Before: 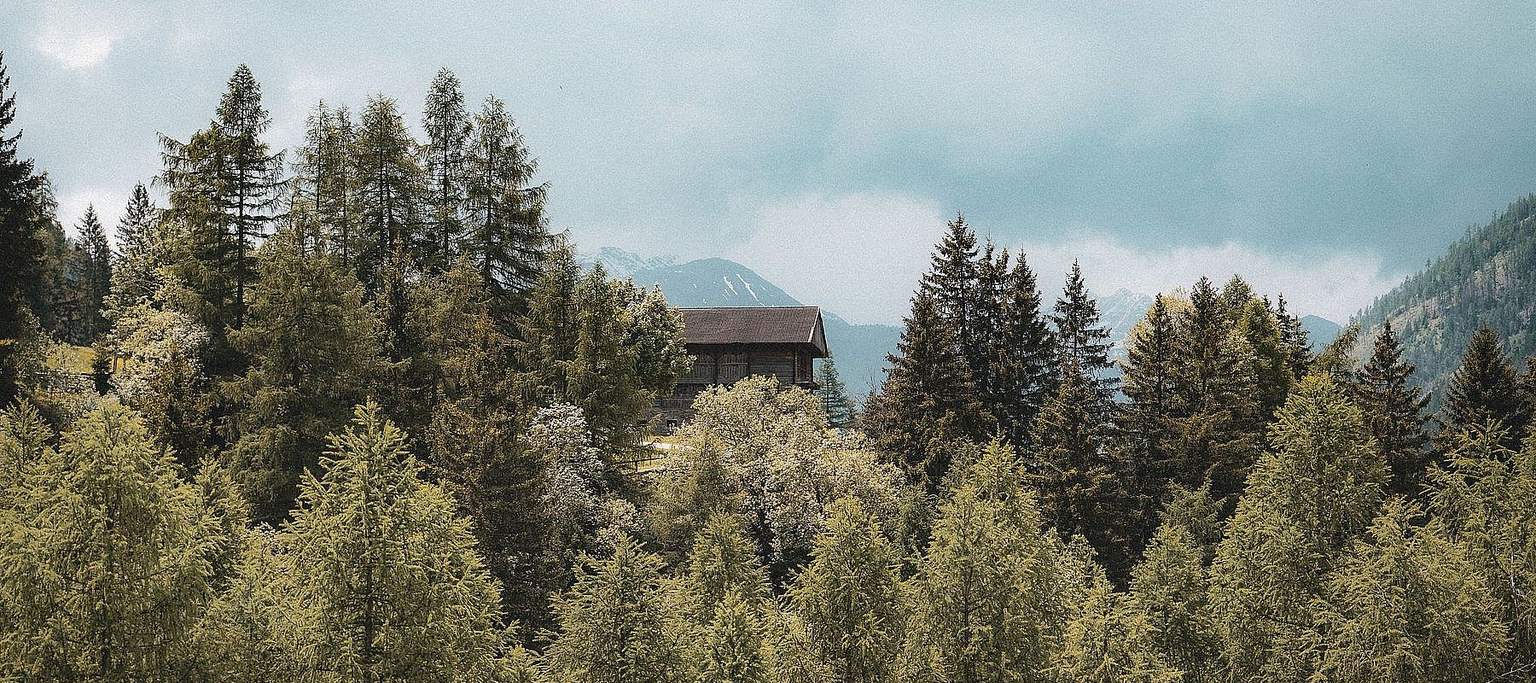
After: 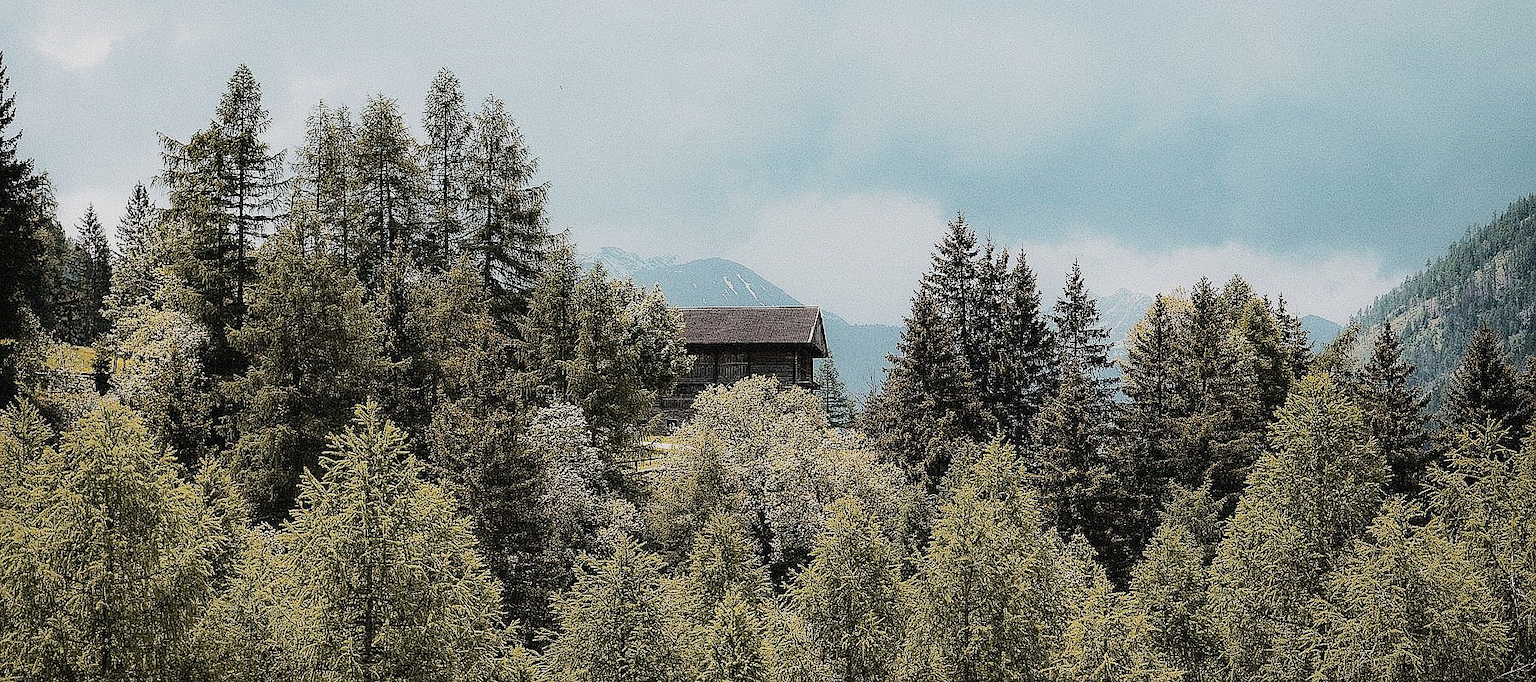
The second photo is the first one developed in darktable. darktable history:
filmic rgb: black relative exposure -7.5 EV, white relative exposure 5 EV, hardness 3.31, contrast 1.3, contrast in shadows safe
sharpen: radius 1
